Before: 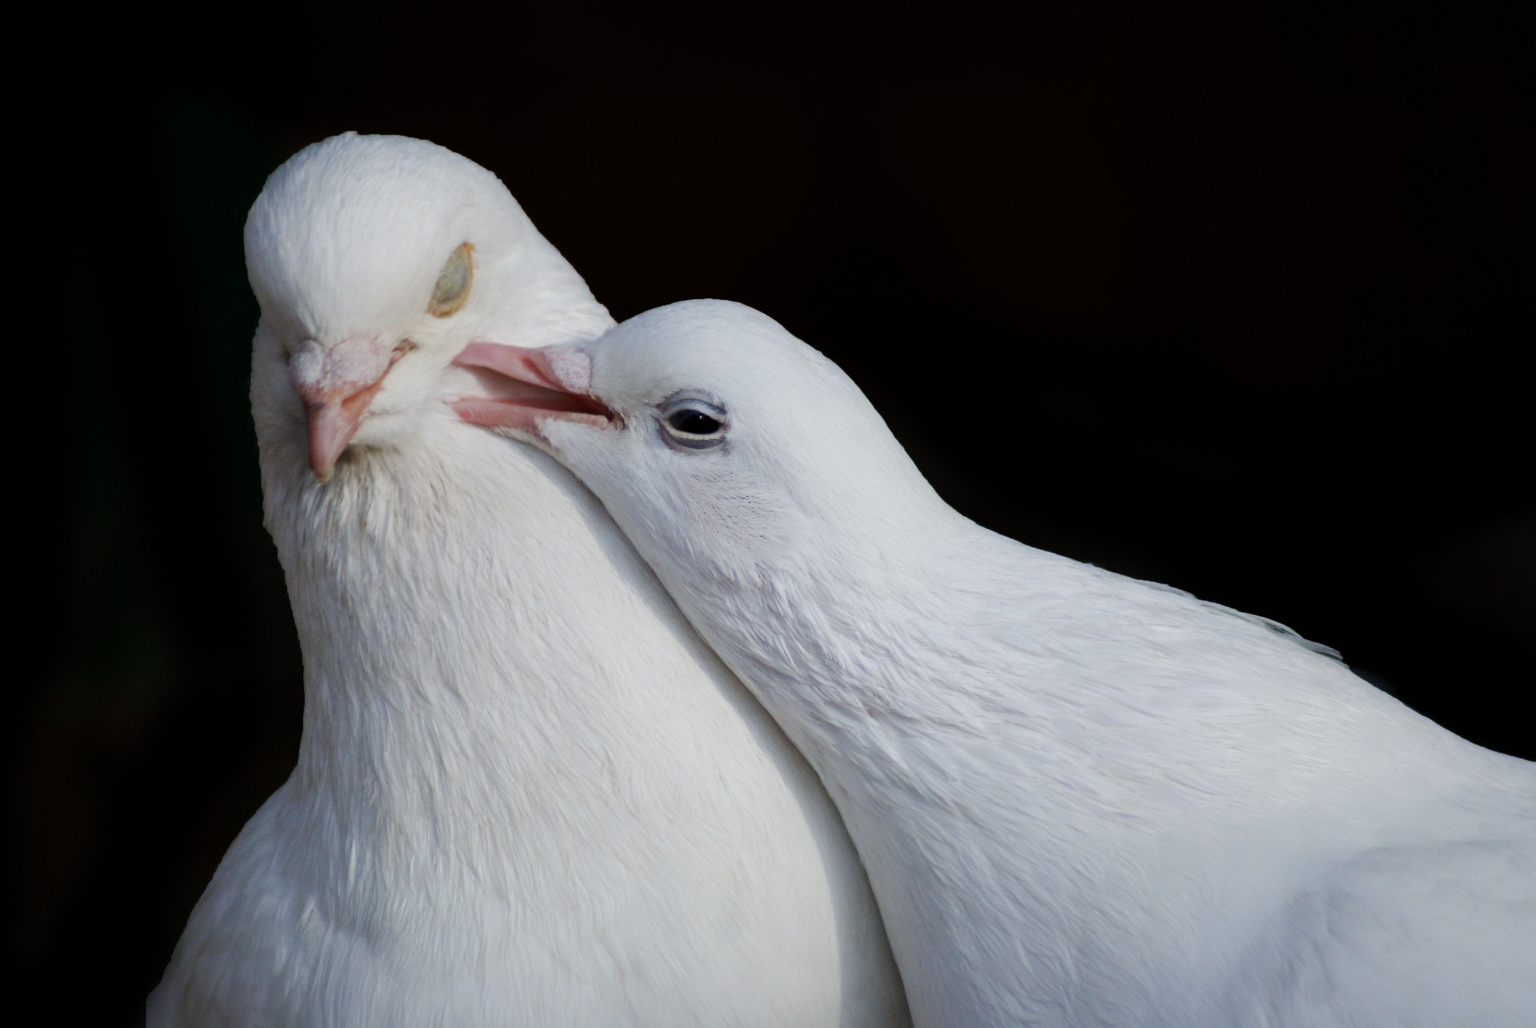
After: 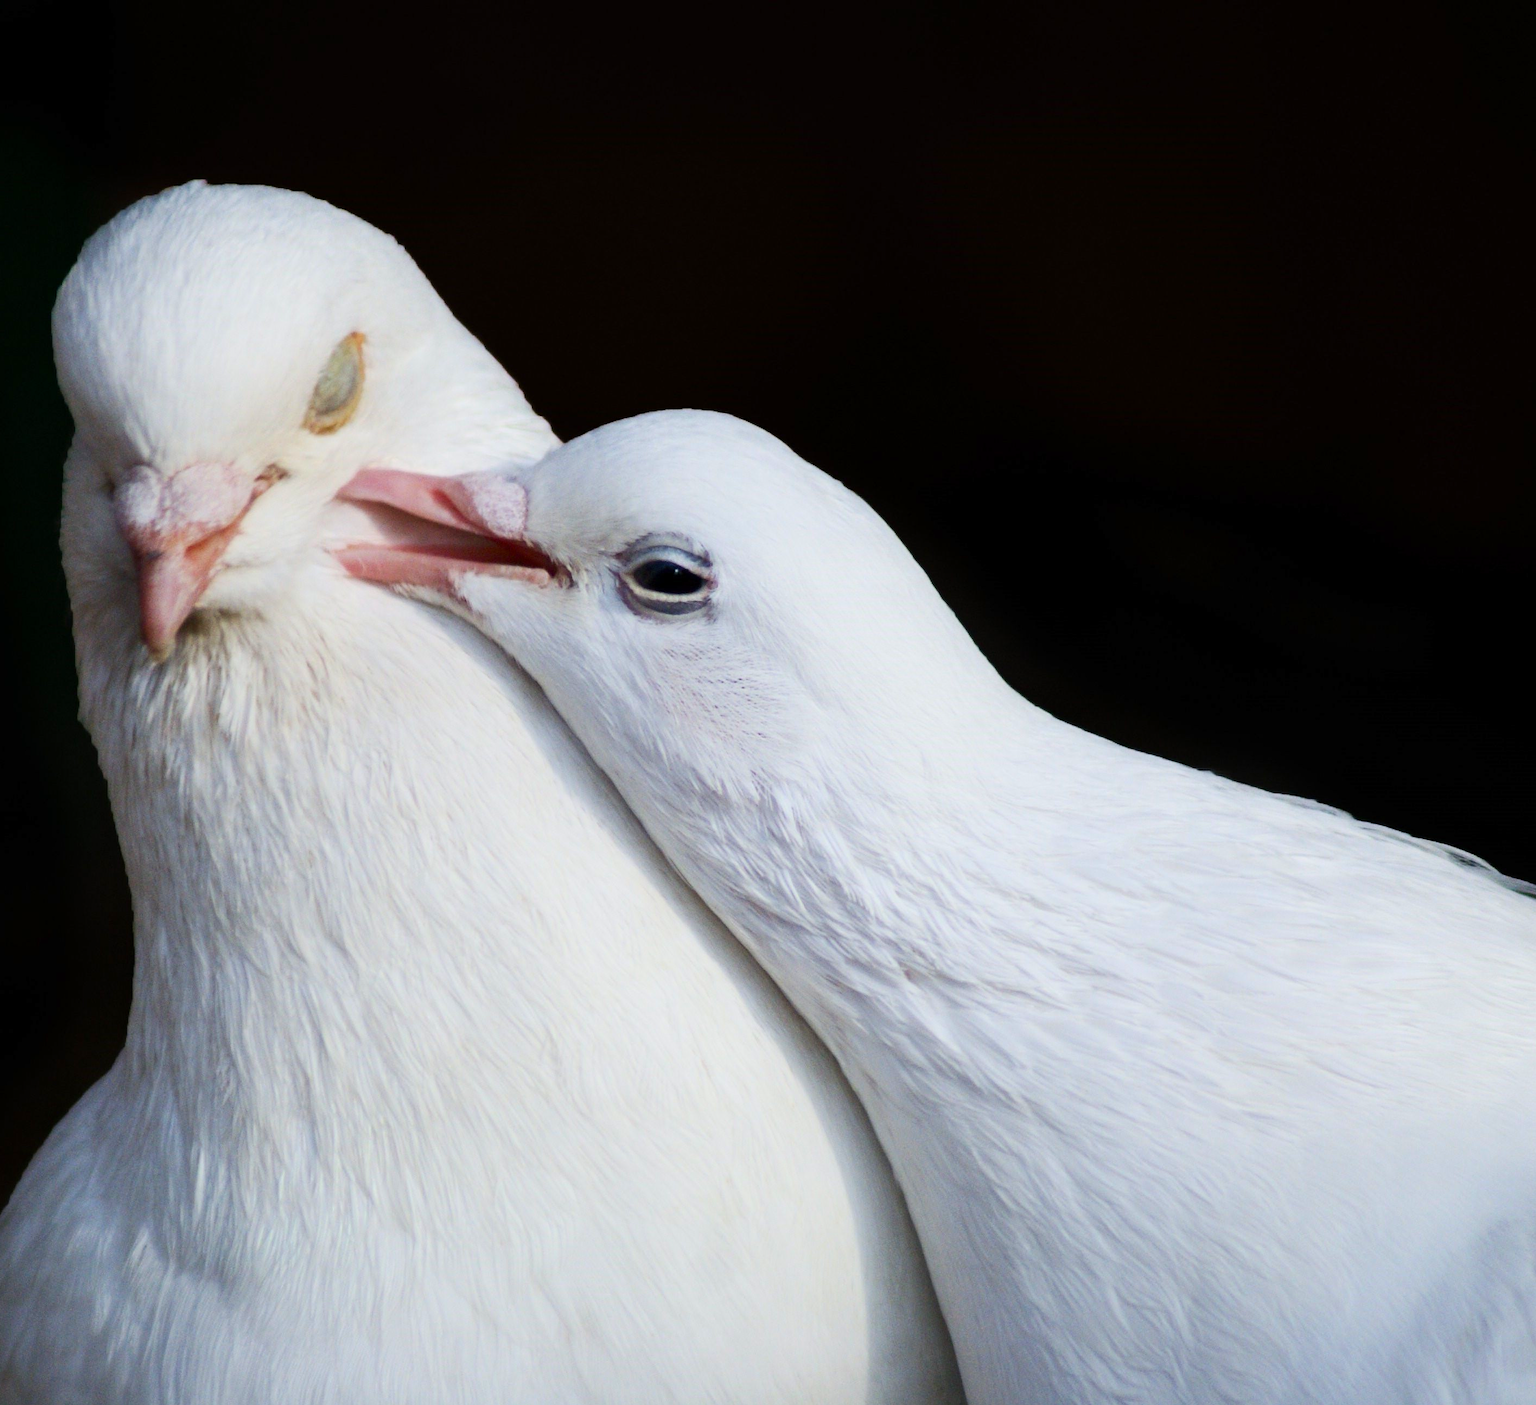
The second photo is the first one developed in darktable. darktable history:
crop: left 13.454%, right 13.423%
contrast brightness saturation: contrast 0.225, brightness 0.111, saturation 0.285
